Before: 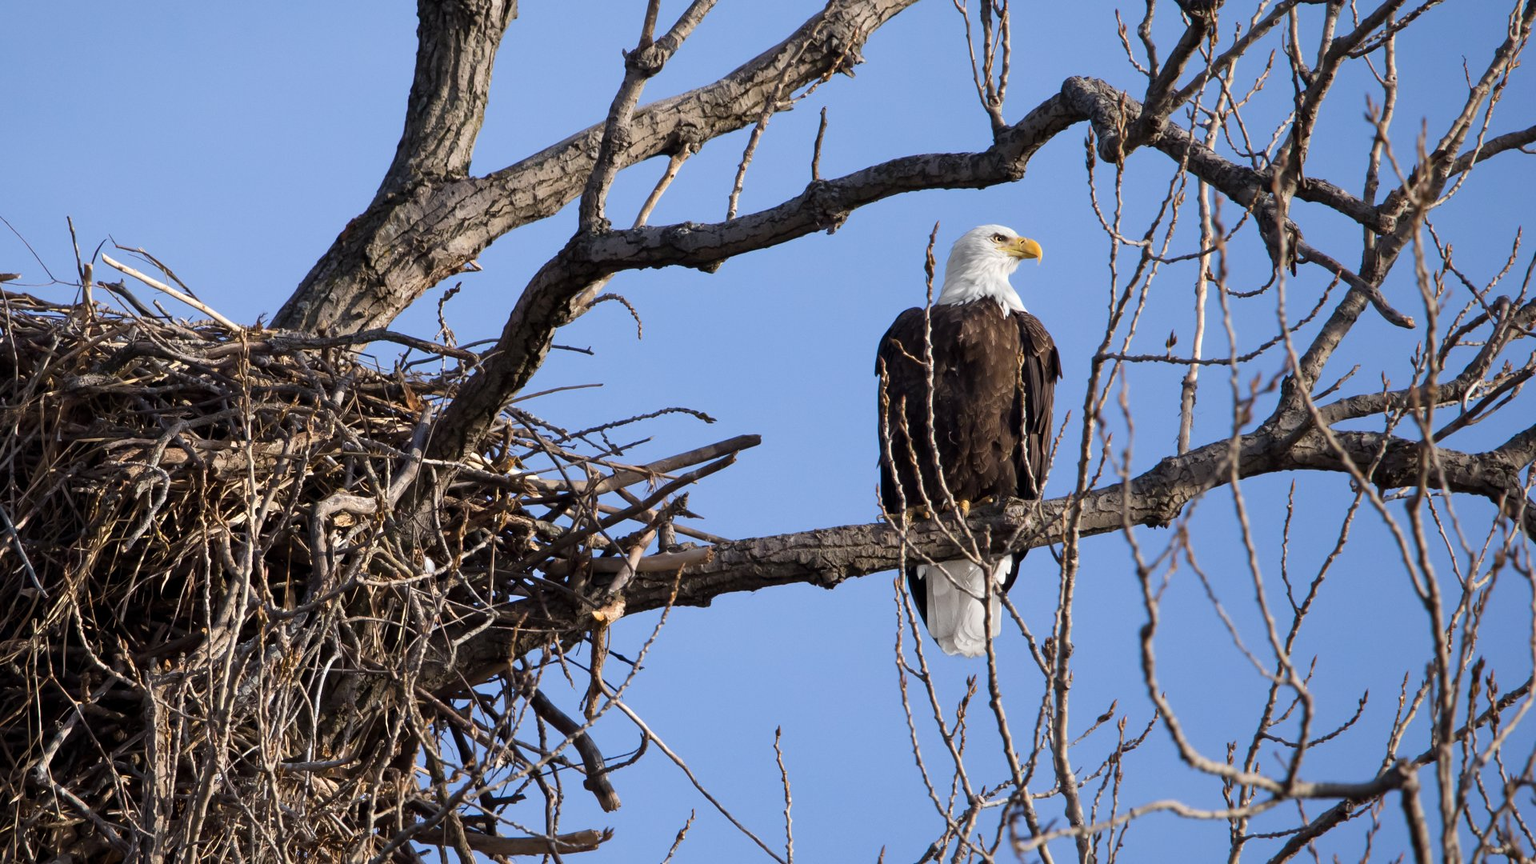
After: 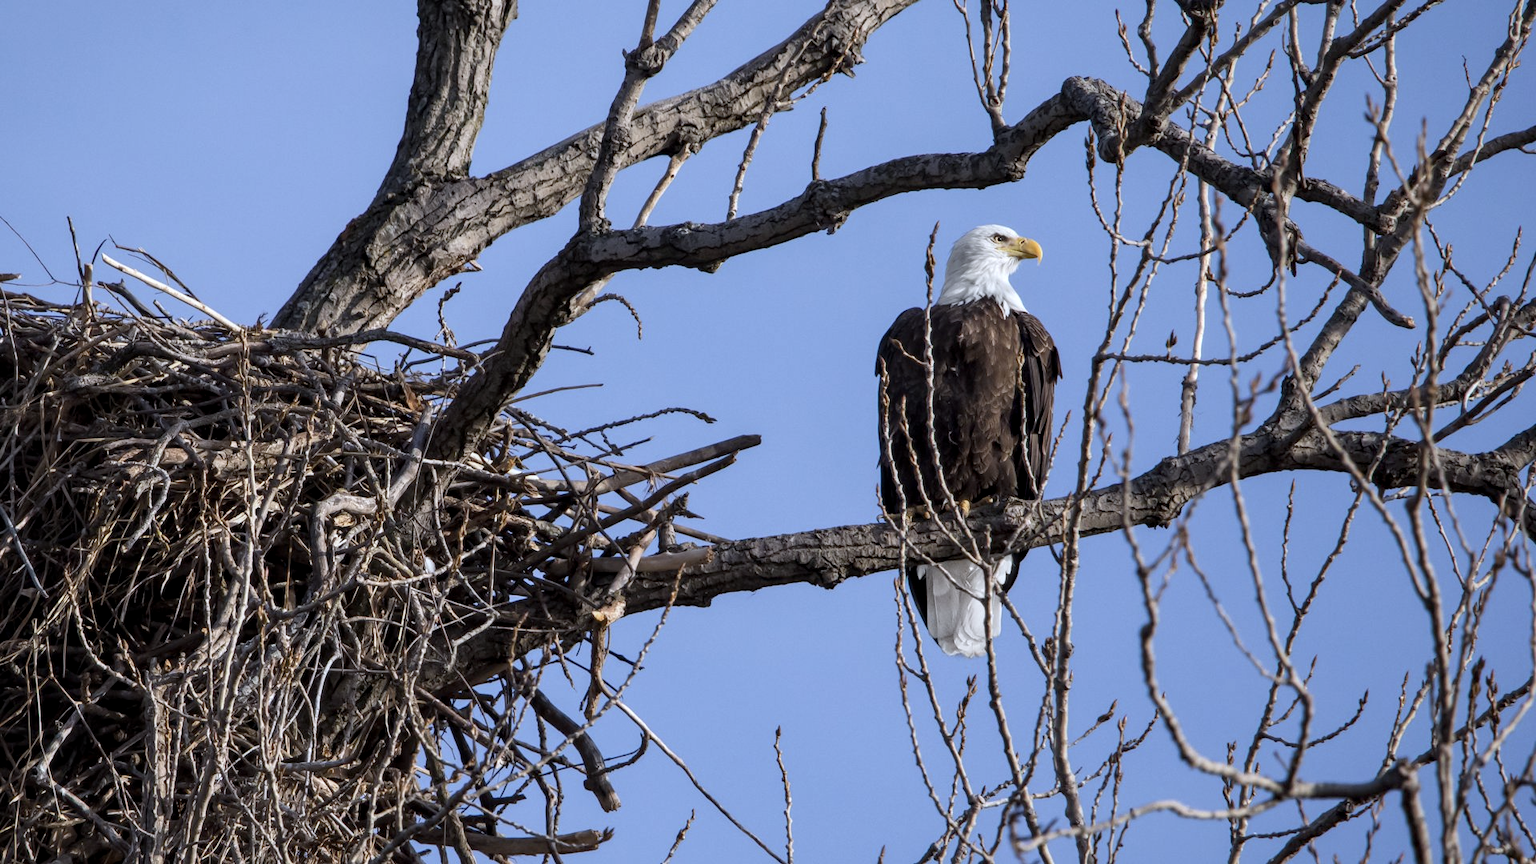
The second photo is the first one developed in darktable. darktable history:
color correction: saturation 0.8
local contrast: on, module defaults
white balance: red 0.954, blue 1.079
